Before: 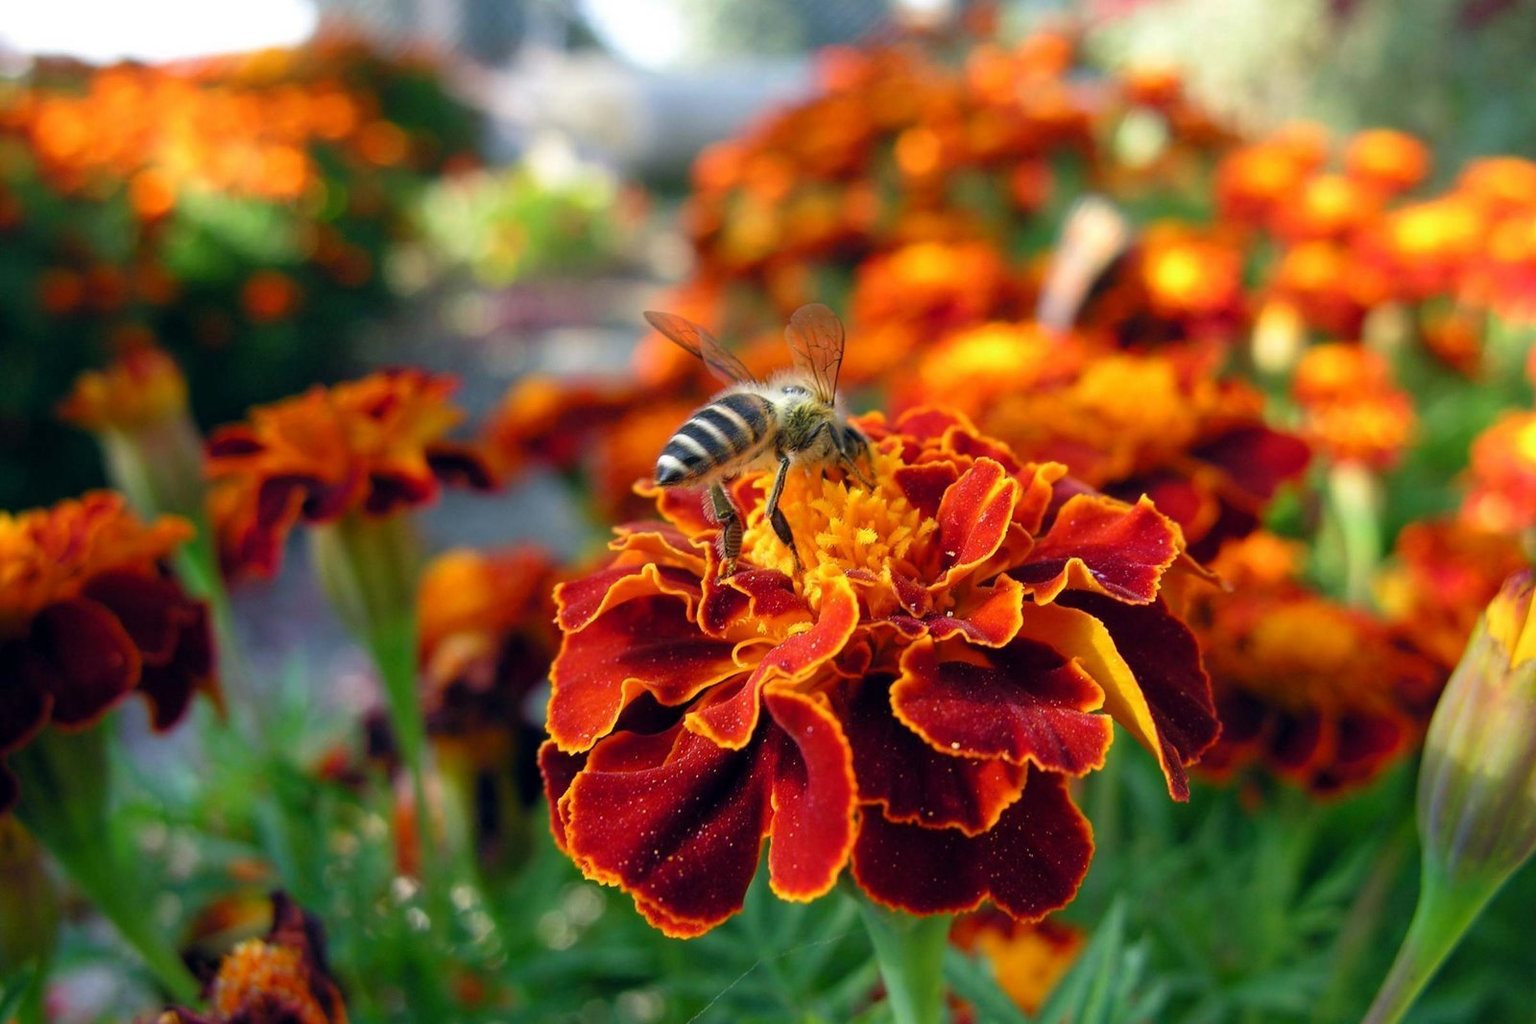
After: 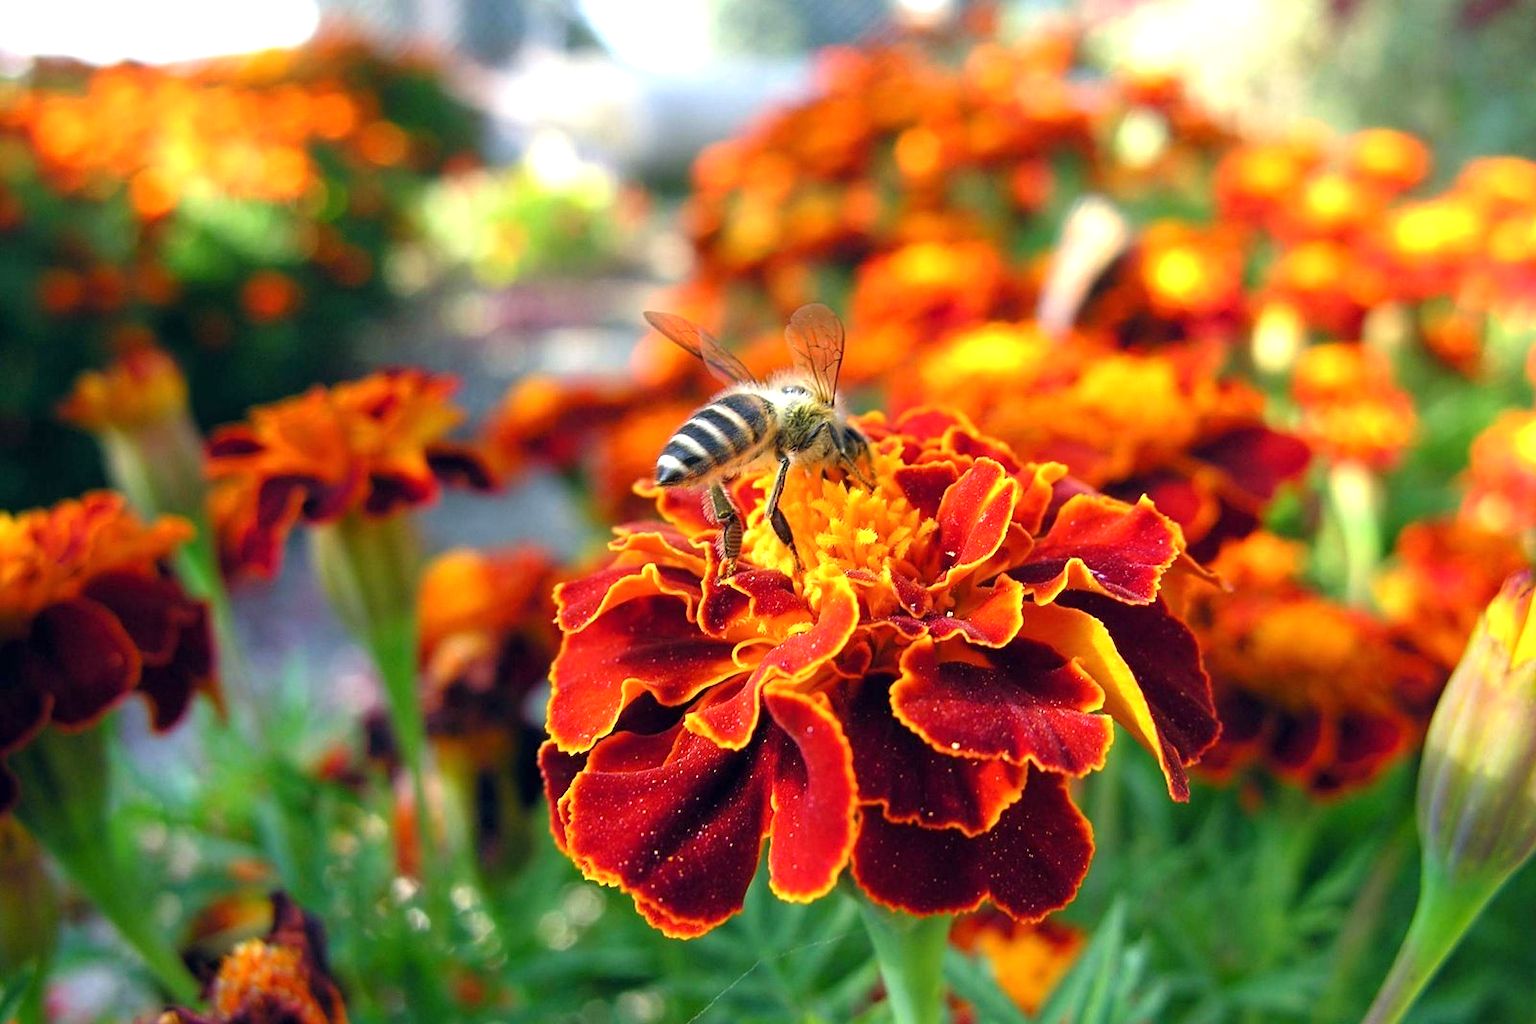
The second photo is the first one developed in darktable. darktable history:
exposure: black level correction 0, exposure 0.7 EV, compensate exposure bias true, compensate highlight preservation false
sharpen: amount 0.2
